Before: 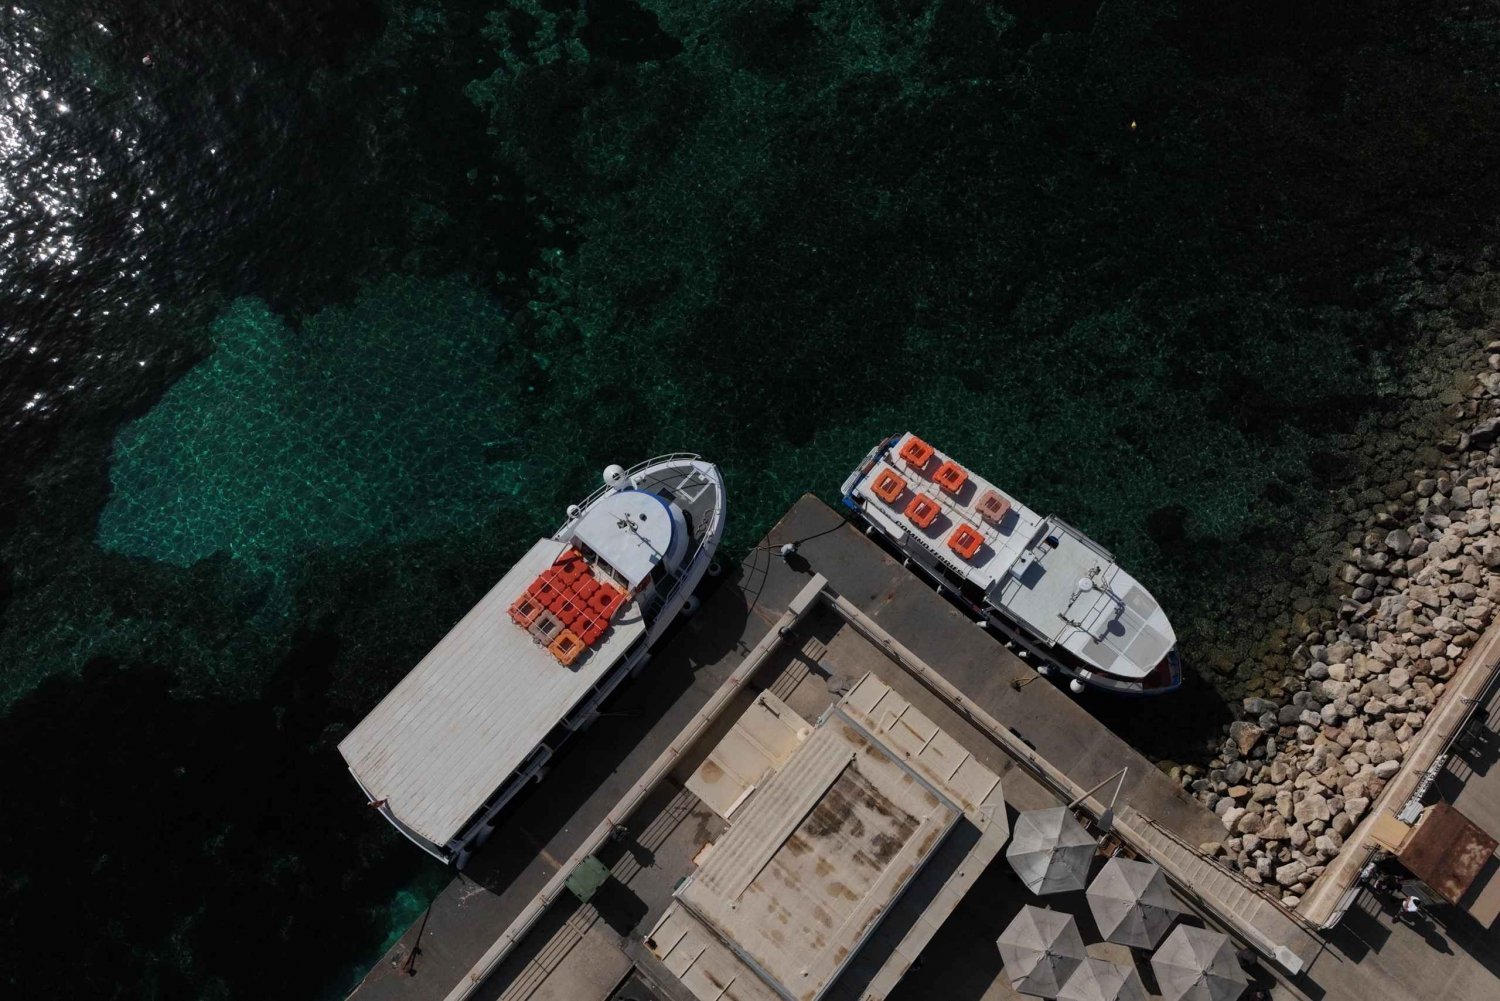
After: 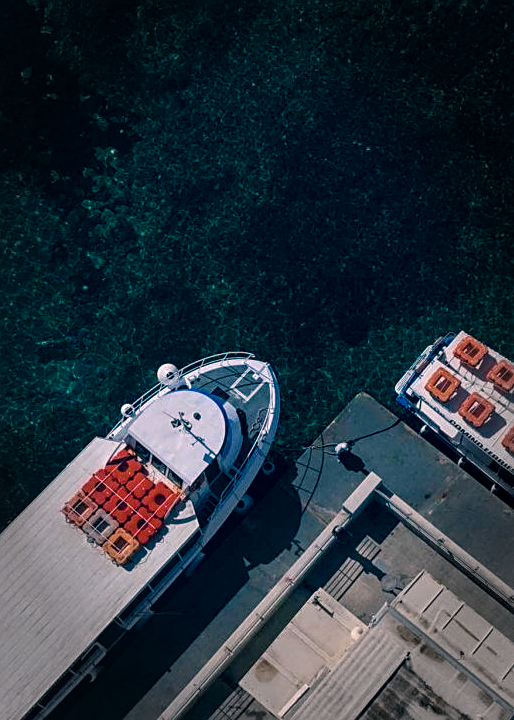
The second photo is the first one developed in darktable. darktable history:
color correction: highlights a* 13.69, highlights b* 5.99, shadows a* -6.27, shadows b* -15.14, saturation 0.829
crop and rotate: left 29.741%, top 10.197%, right 35.963%, bottom 17.784%
exposure: black level correction 0, exposure 0.499 EV, compensate highlight preservation false
sharpen: on, module defaults
local contrast: detail 130%
color balance rgb: power › luminance -7.876%, power › chroma 2.288%, power › hue 218.84°, perceptual saturation grading › global saturation 54.924%, perceptual saturation grading › highlights -50.393%, perceptual saturation grading › mid-tones 40.493%, perceptual saturation grading › shadows 30.597%, global vibrance 12.134%
vignetting: fall-off start 65.98%, fall-off radius 39.77%, automatic ratio true, width/height ratio 0.666
